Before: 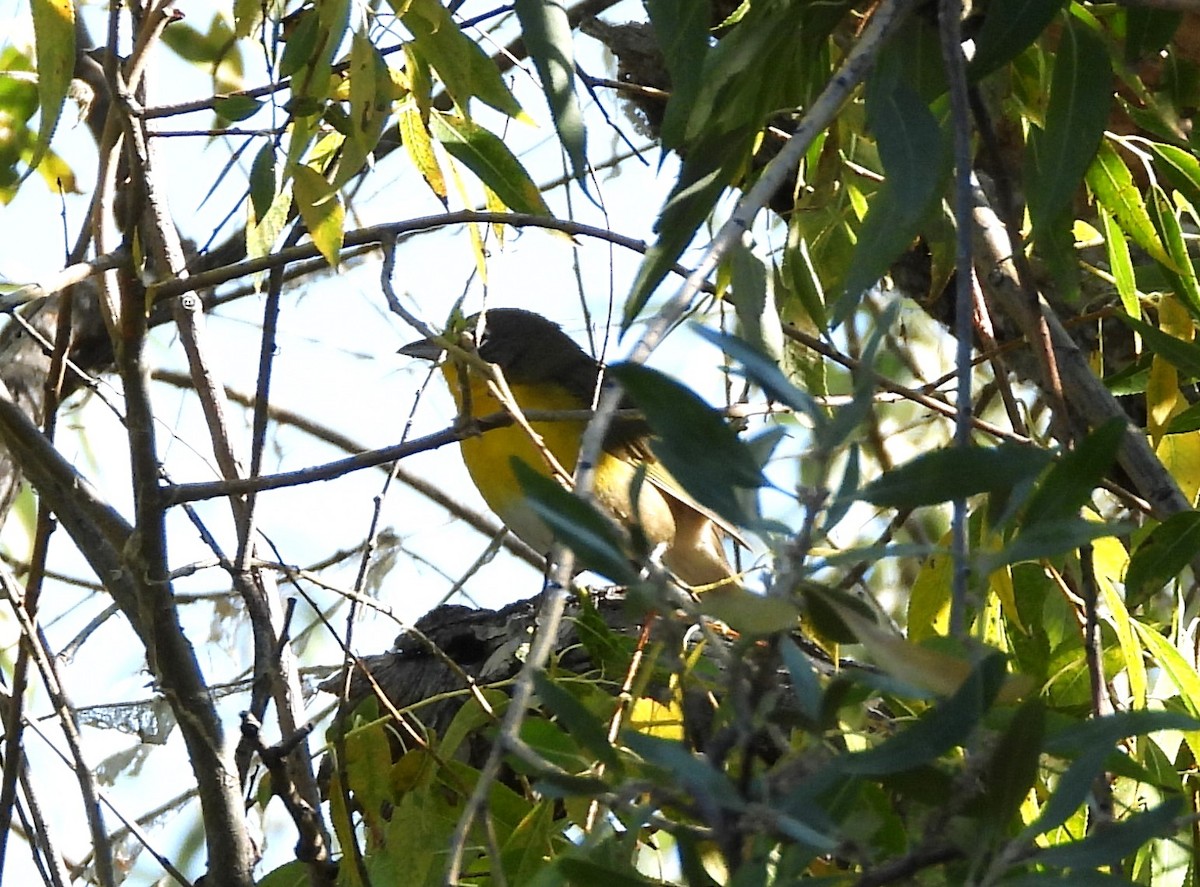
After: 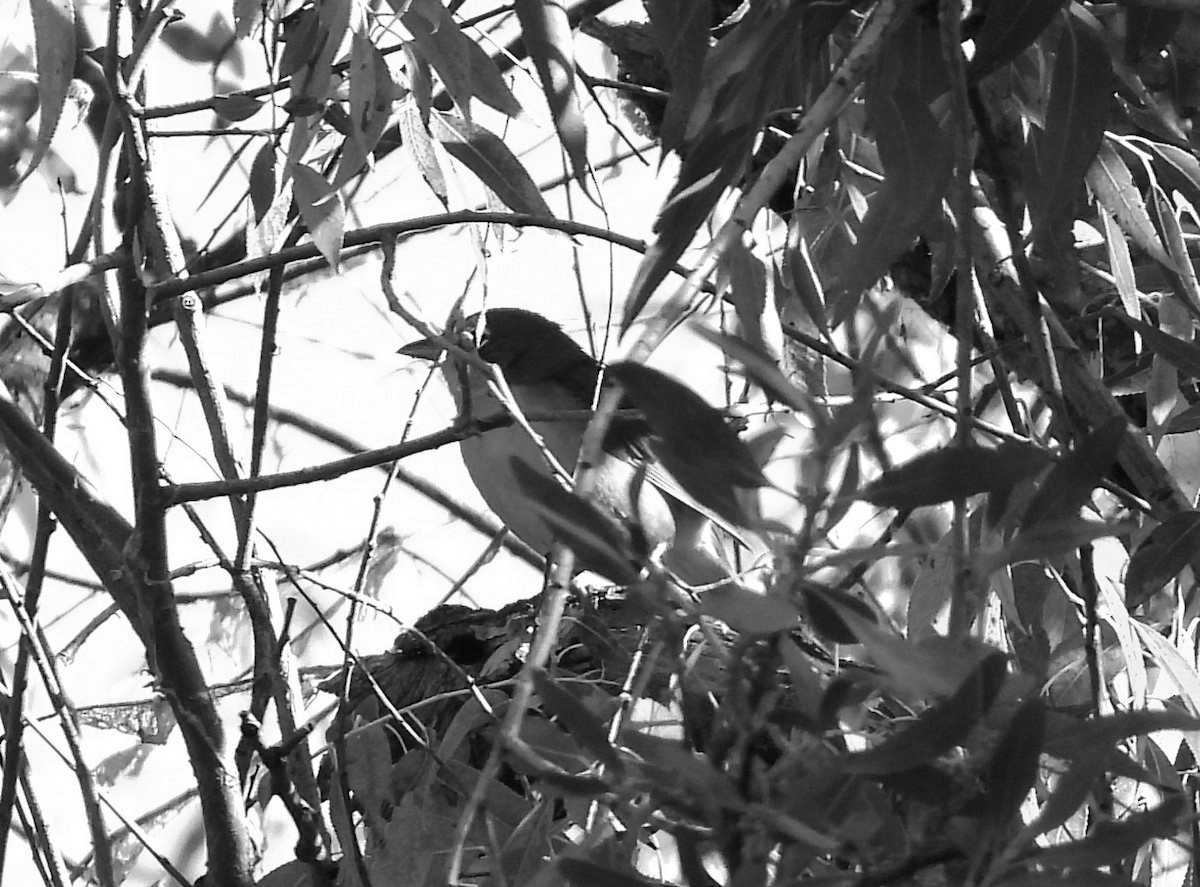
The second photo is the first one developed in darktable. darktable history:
tone equalizer: on, module defaults
tone curve: curves: ch0 [(0, 0) (0.003, 0.003) (0.011, 0.011) (0.025, 0.025) (0.044, 0.044) (0.069, 0.068) (0.1, 0.098) (0.136, 0.134) (0.177, 0.175) (0.224, 0.221) (0.277, 0.273) (0.335, 0.33) (0.399, 0.393) (0.468, 0.461) (0.543, 0.534) (0.623, 0.614) (0.709, 0.69) (0.801, 0.752) (0.898, 0.835) (1, 1)], preserve colors none
monochrome: on, module defaults
